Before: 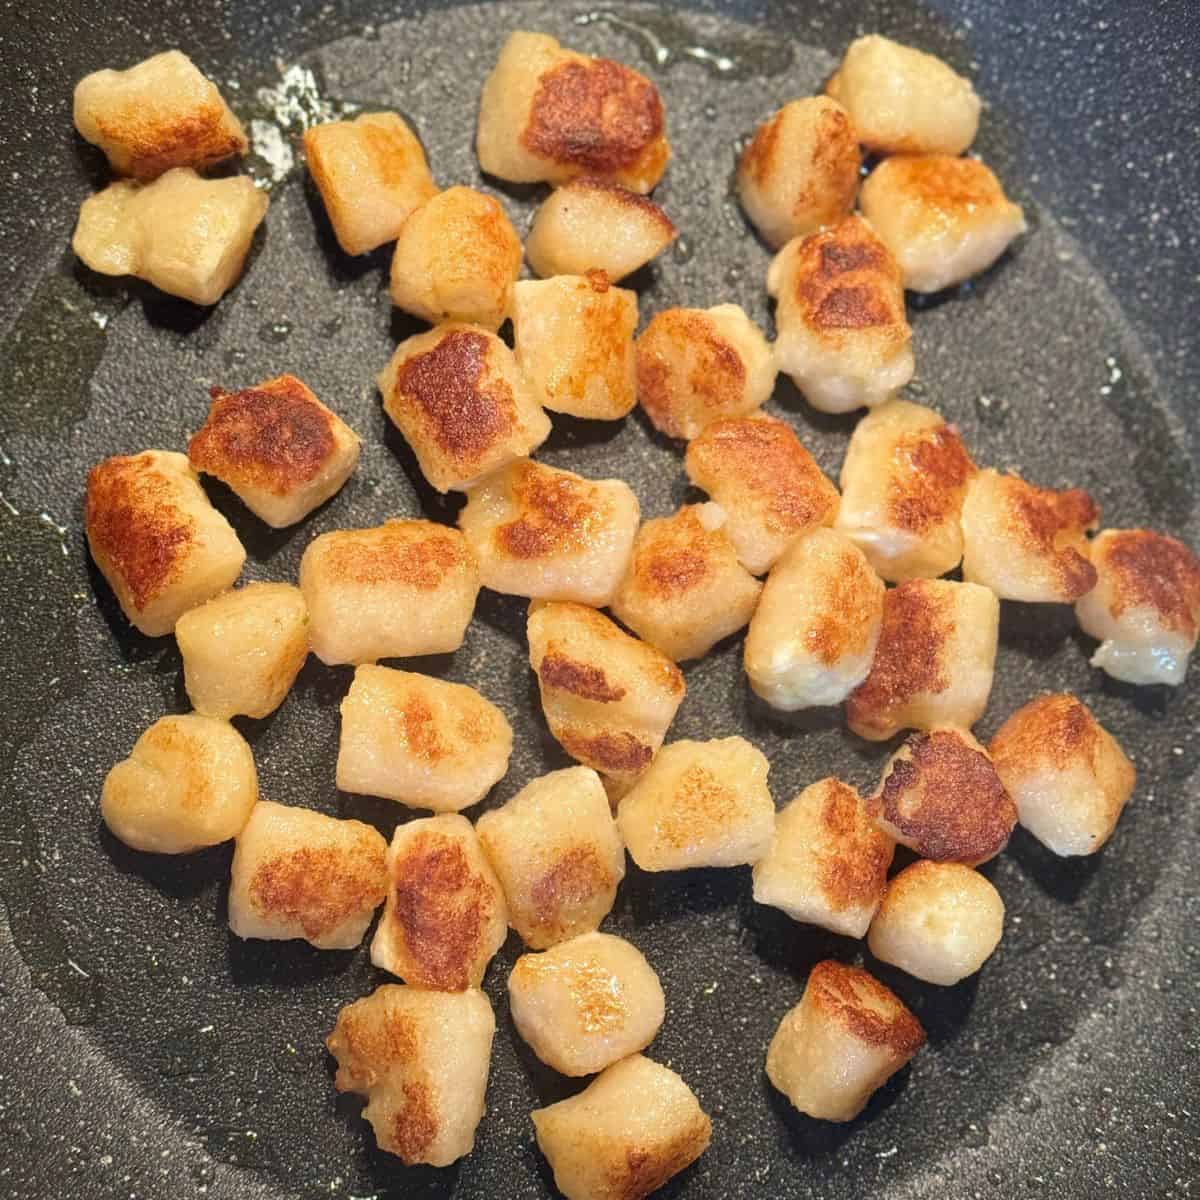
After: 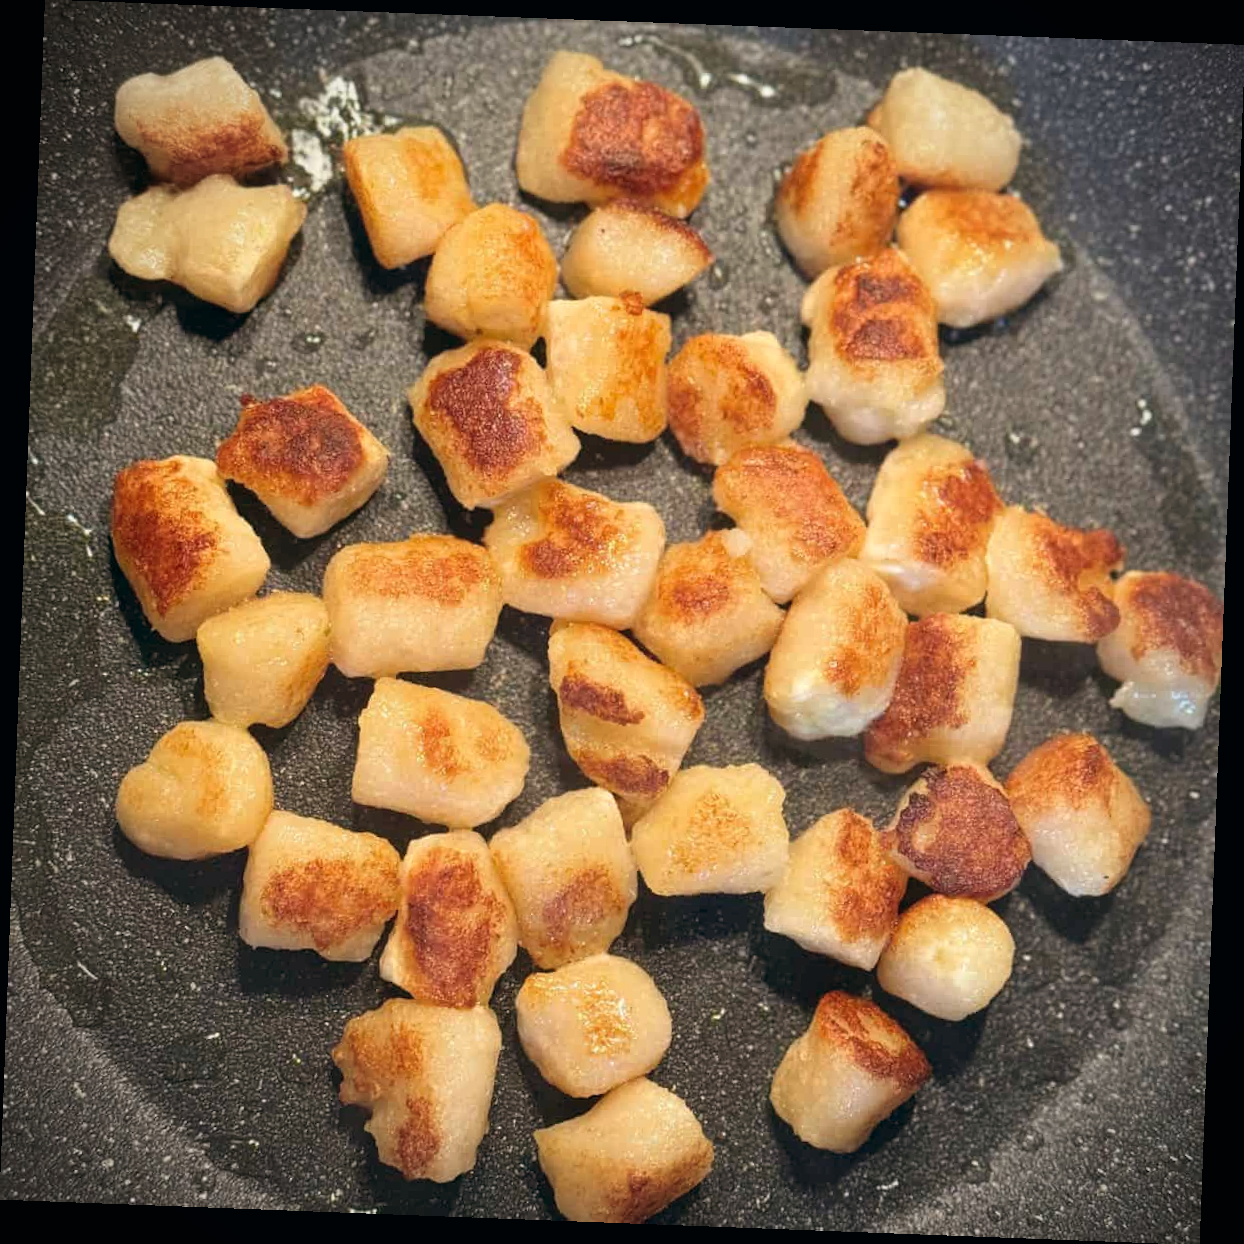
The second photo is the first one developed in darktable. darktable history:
color balance: lift [1, 0.998, 1.001, 1.002], gamma [1, 1.02, 1, 0.98], gain [1, 1.02, 1.003, 0.98]
rotate and perspective: rotation 2.17°, automatic cropping off
vignetting: fall-off radius 60.92%
